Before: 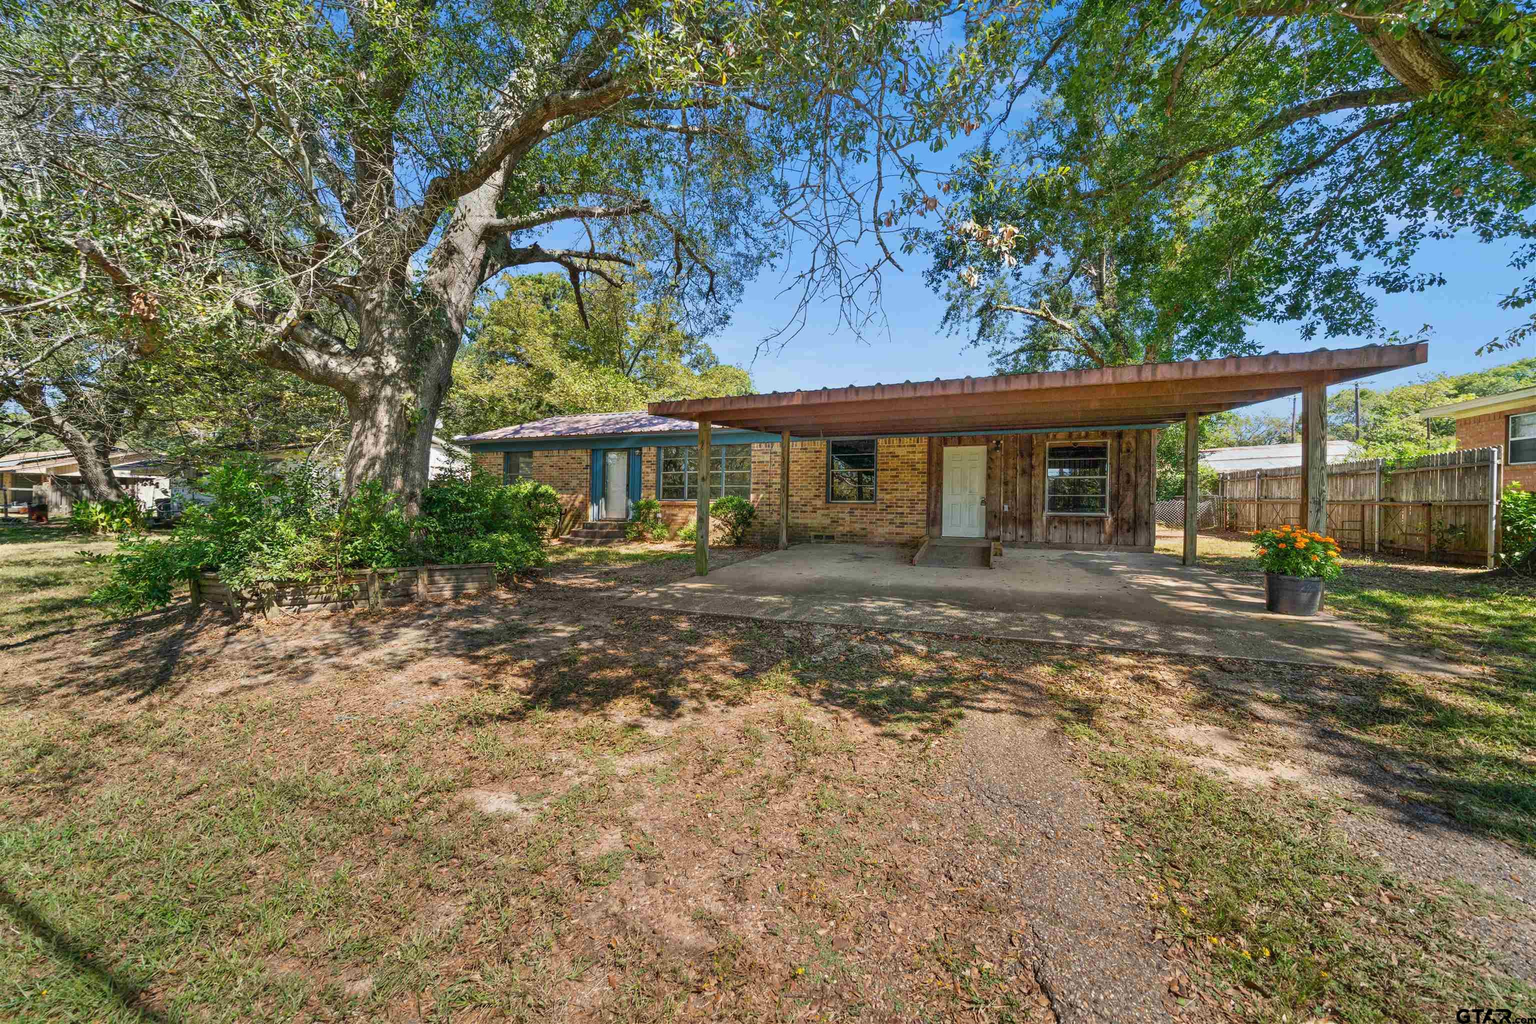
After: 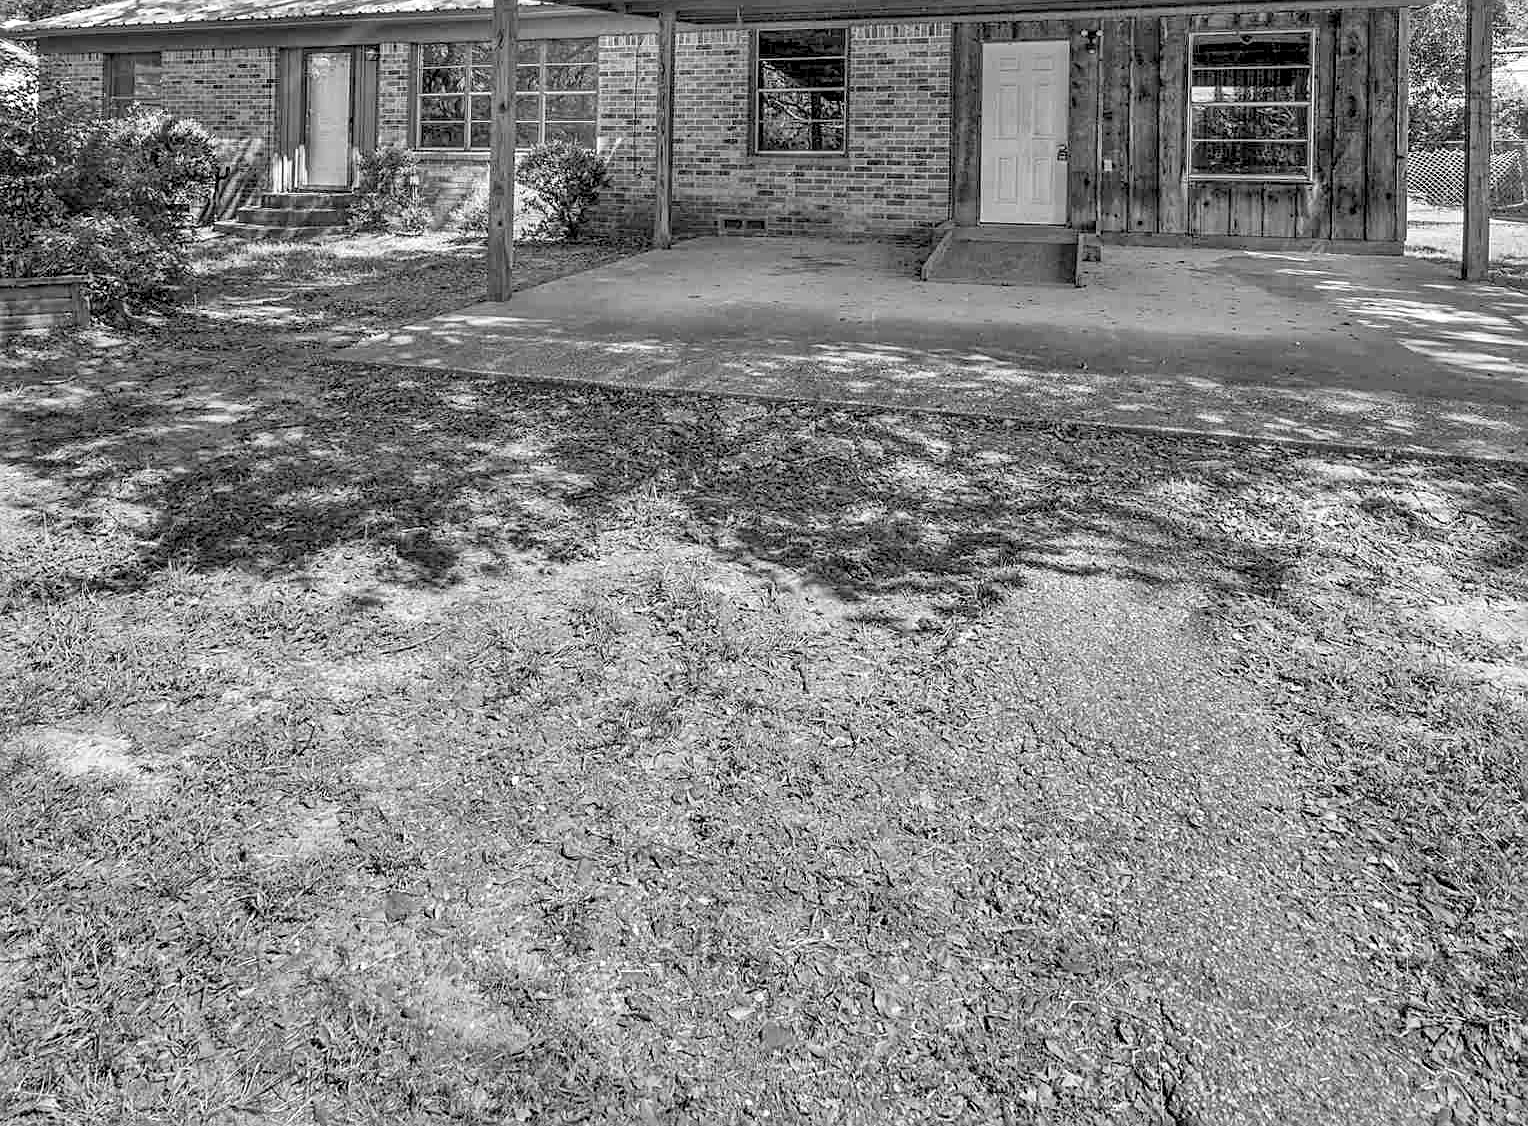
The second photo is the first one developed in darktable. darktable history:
color calibration: output gray [0.21, 0.42, 0.37, 0], illuminant as shot in camera, x 0.358, y 0.373, temperature 4628.91 K
levels: gray 59.4%, levels [0.044, 0.416, 0.908]
sharpen: on, module defaults
color zones: curves: ch2 [(0, 0.5) (0.143, 0.517) (0.286, 0.571) (0.429, 0.522) (0.571, 0.5) (0.714, 0.5) (0.857, 0.5) (1, 0.5)]
crop: left 29.437%, top 41.569%, right 20.791%, bottom 3.466%
shadows and highlights: soften with gaussian
